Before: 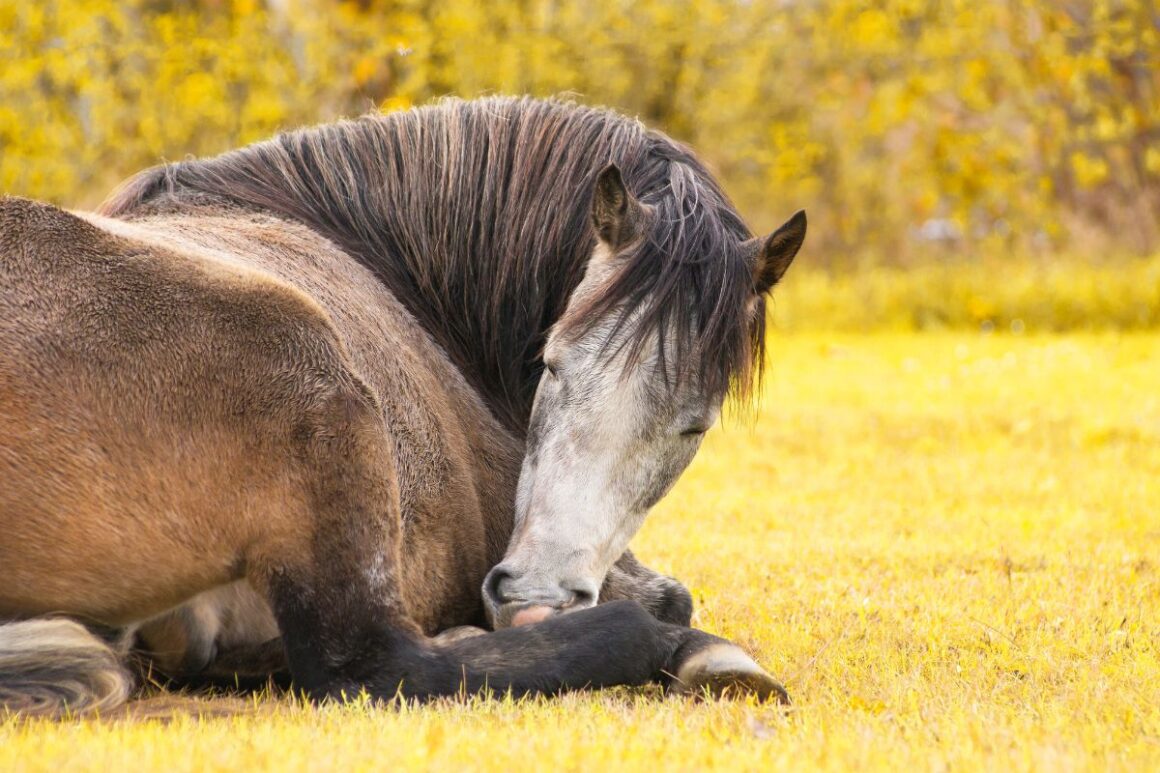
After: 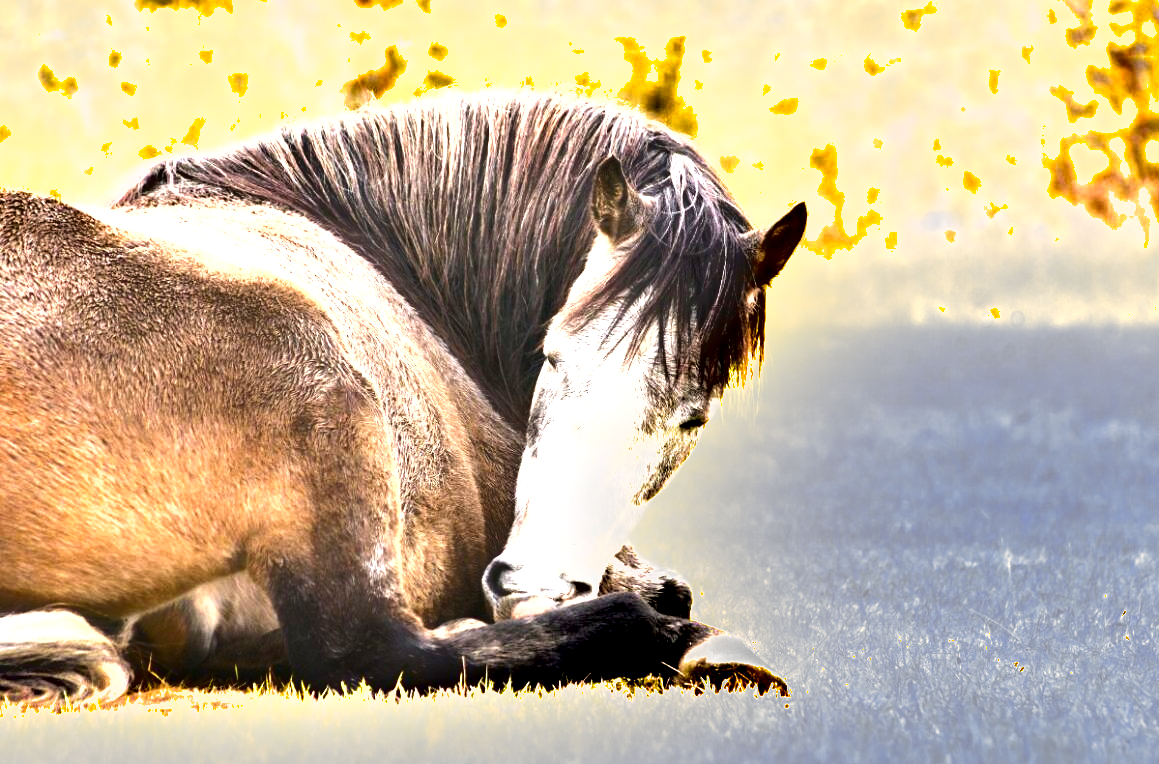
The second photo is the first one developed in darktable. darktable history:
shadows and highlights: shadows 5, soften with gaussian
exposure: black level correction 0, exposure 1.741 EV, compensate exposure bias true, compensate highlight preservation false
crop: top 1.049%, right 0.001%
